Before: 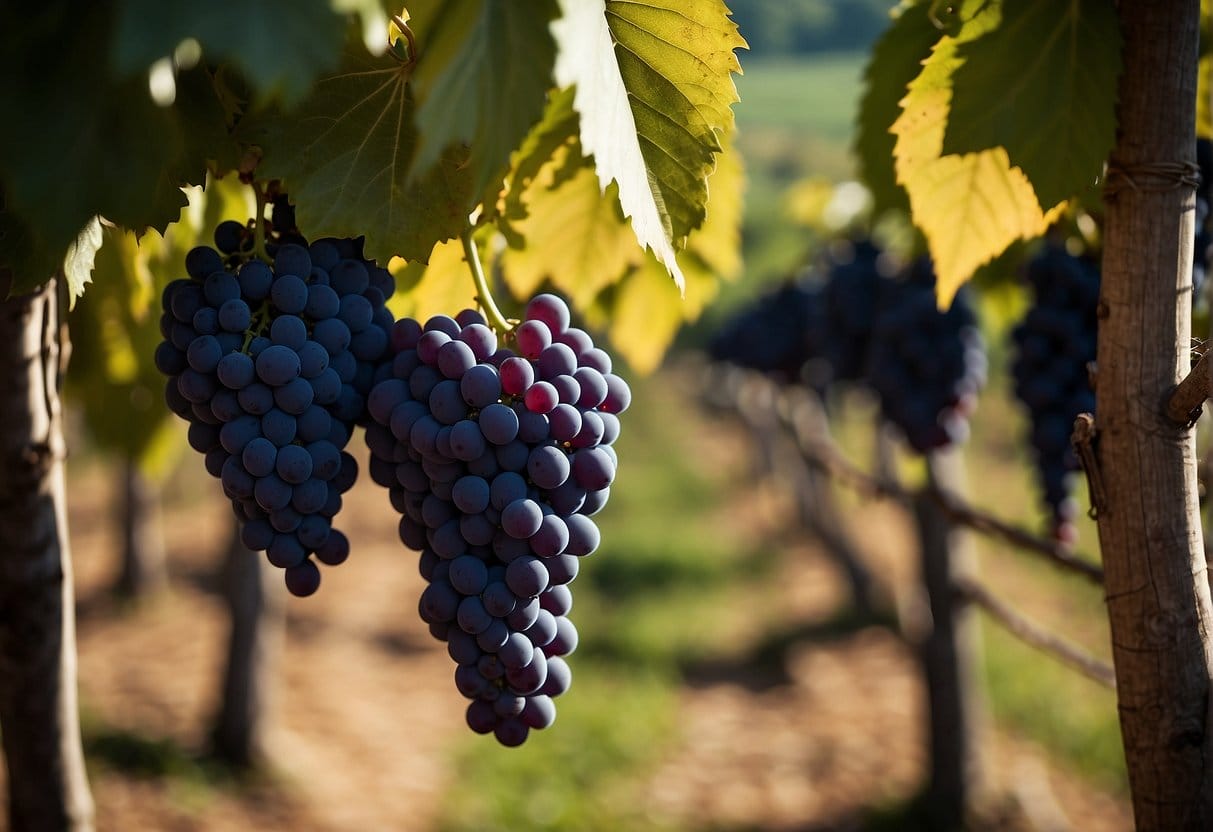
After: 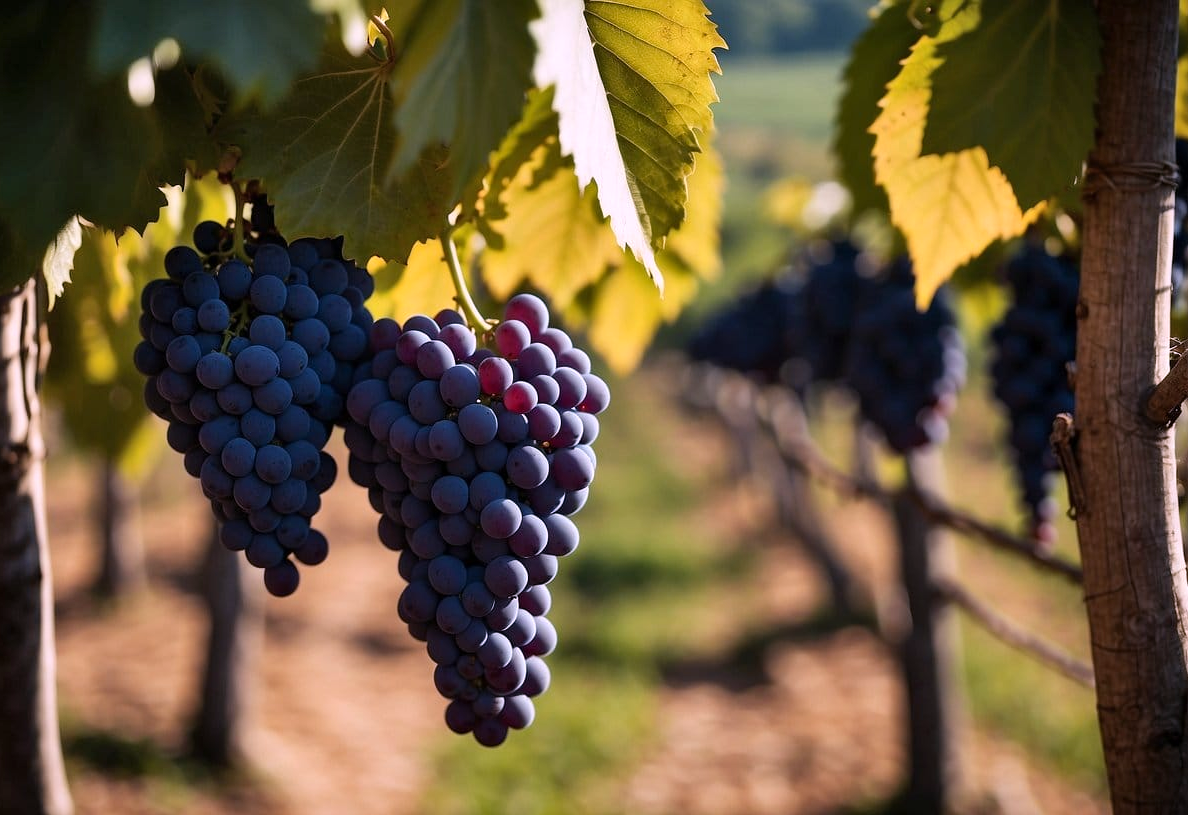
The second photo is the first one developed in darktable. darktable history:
crop: left 1.743%, right 0.268%, bottom 2.011%
shadows and highlights: shadows 43.71, white point adjustment -1.46, soften with gaussian
white balance: red 1.066, blue 1.119
